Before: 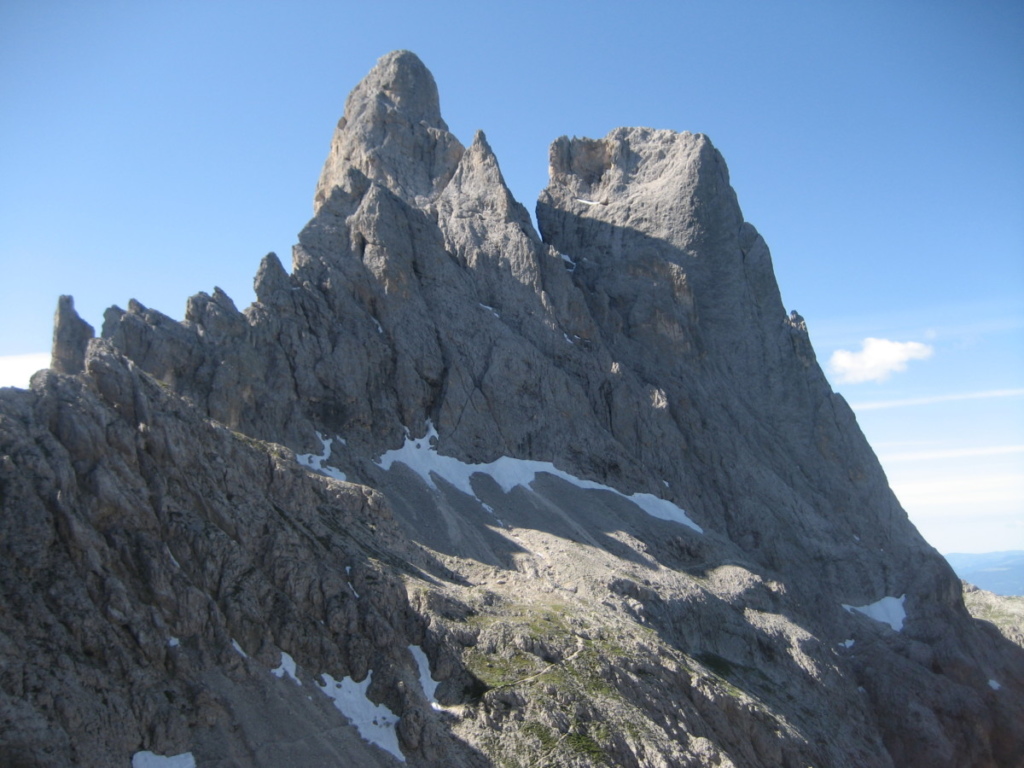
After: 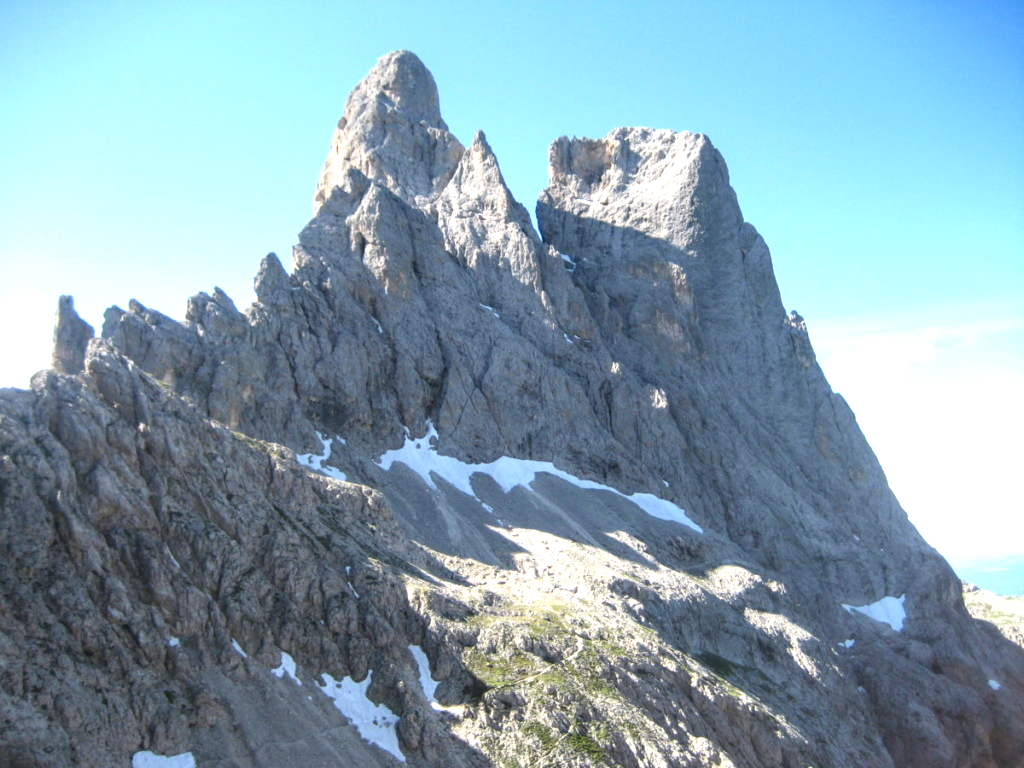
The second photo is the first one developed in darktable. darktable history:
contrast brightness saturation: contrast 0.041, saturation 0.16
exposure: exposure 1 EV, compensate highlight preservation false
local contrast: on, module defaults
